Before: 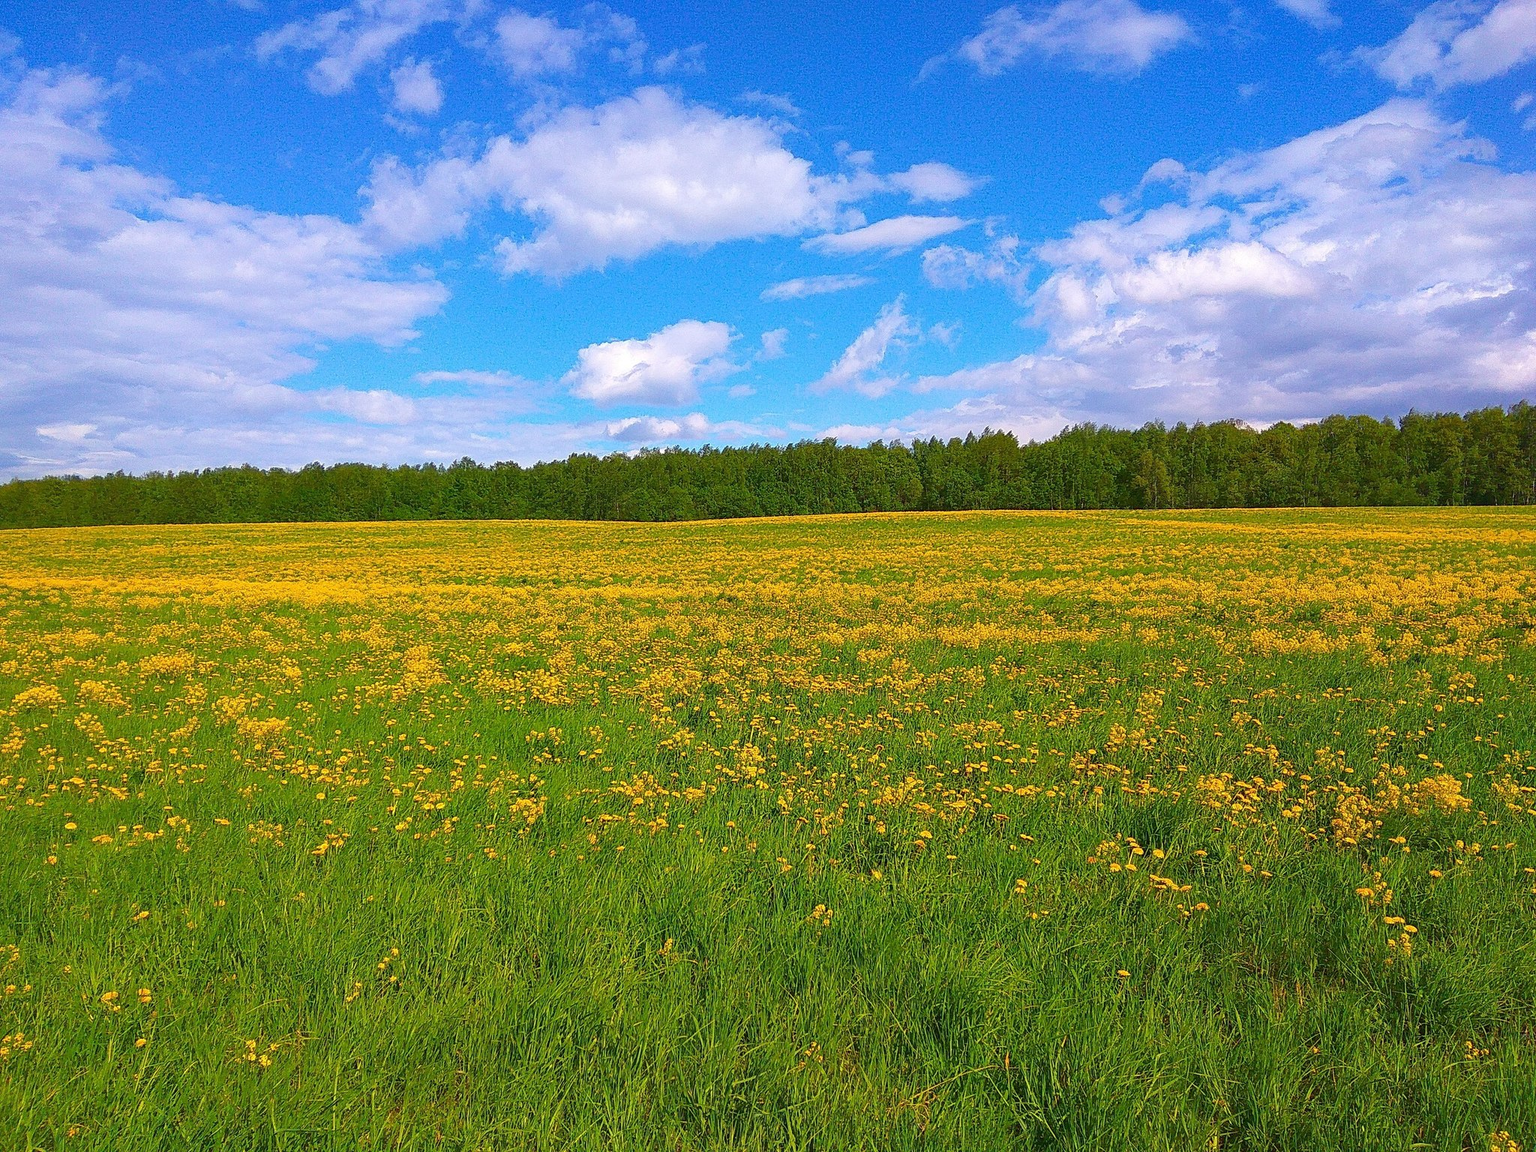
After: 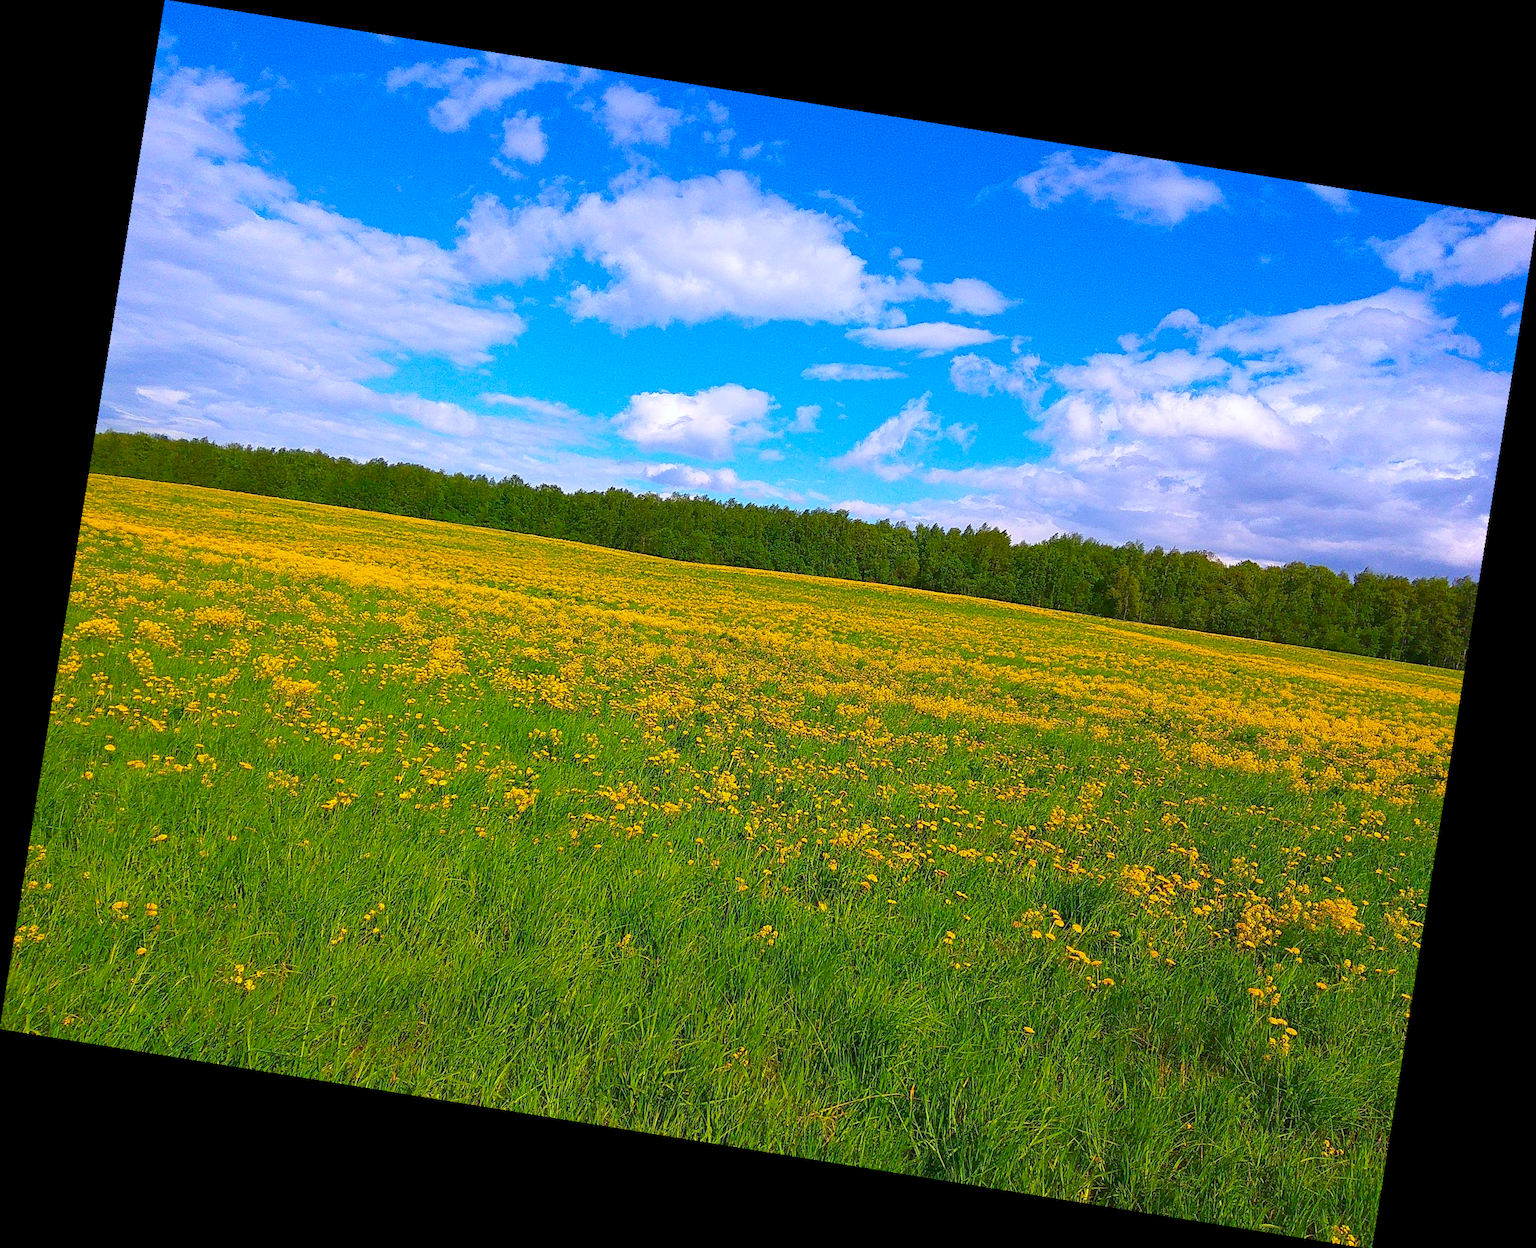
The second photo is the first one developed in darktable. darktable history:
white balance: red 0.983, blue 1.036
contrast brightness saturation: contrast 0.08, saturation 0.2
rotate and perspective: rotation 9.12°, automatic cropping off
